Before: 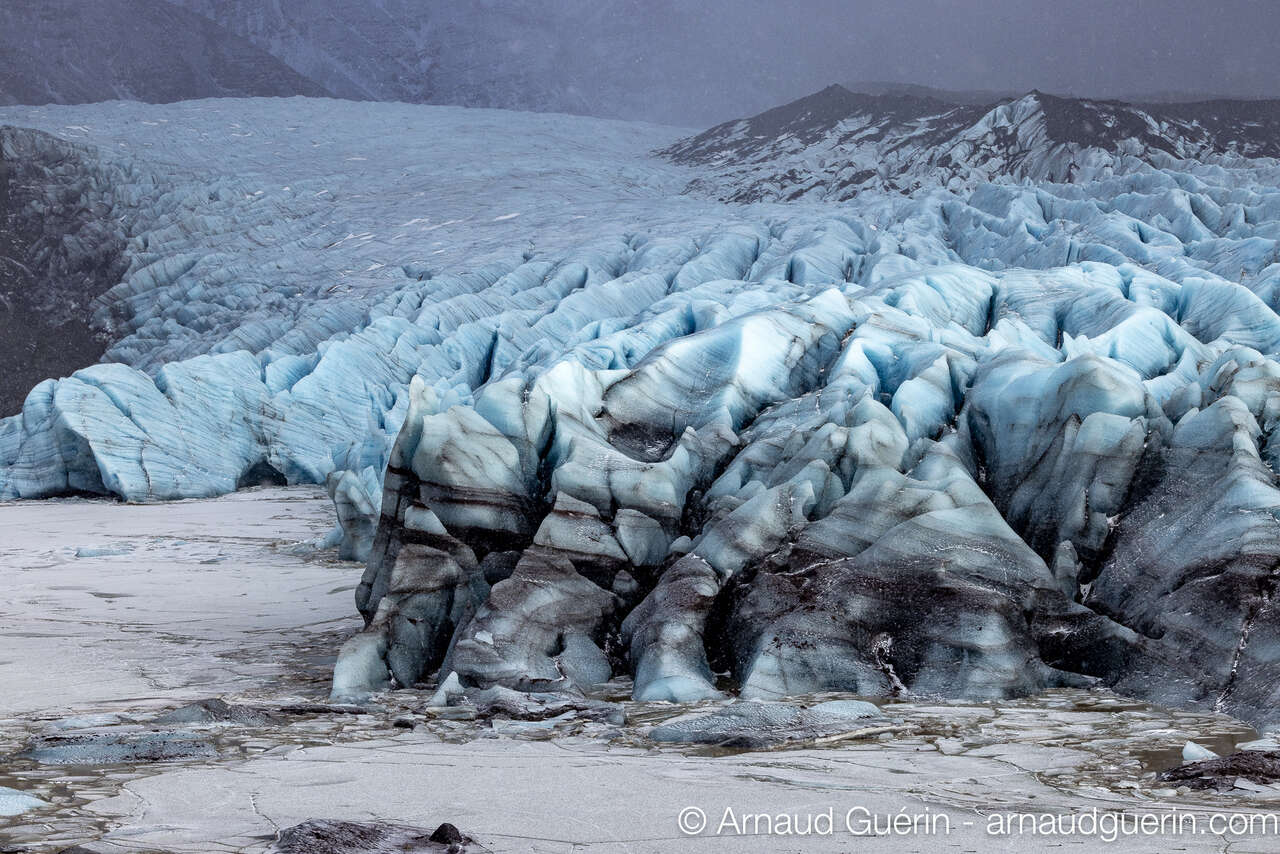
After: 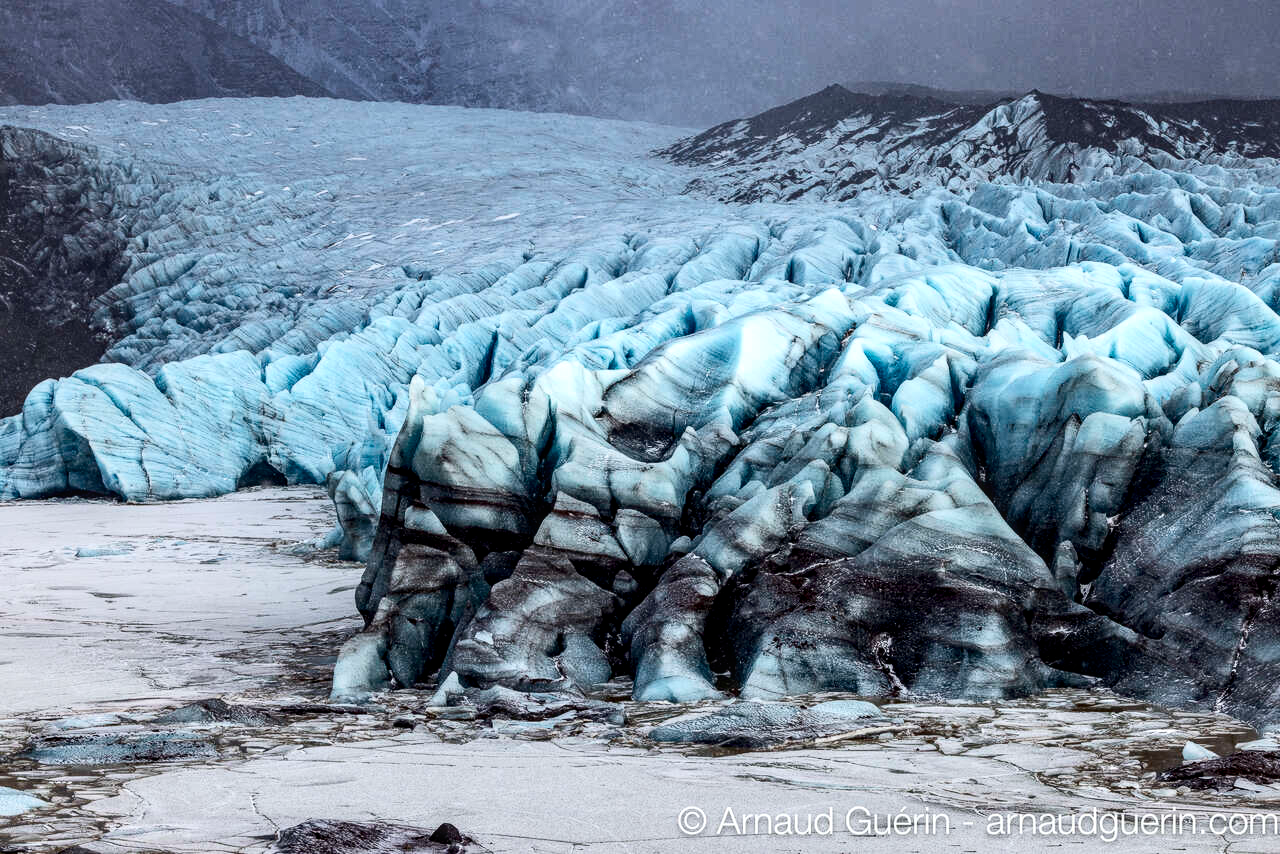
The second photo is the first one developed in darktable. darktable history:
local contrast: on, module defaults
contrast brightness saturation: contrast 0.273
tone equalizer: edges refinement/feathering 500, mask exposure compensation -1.57 EV, preserve details guided filter
